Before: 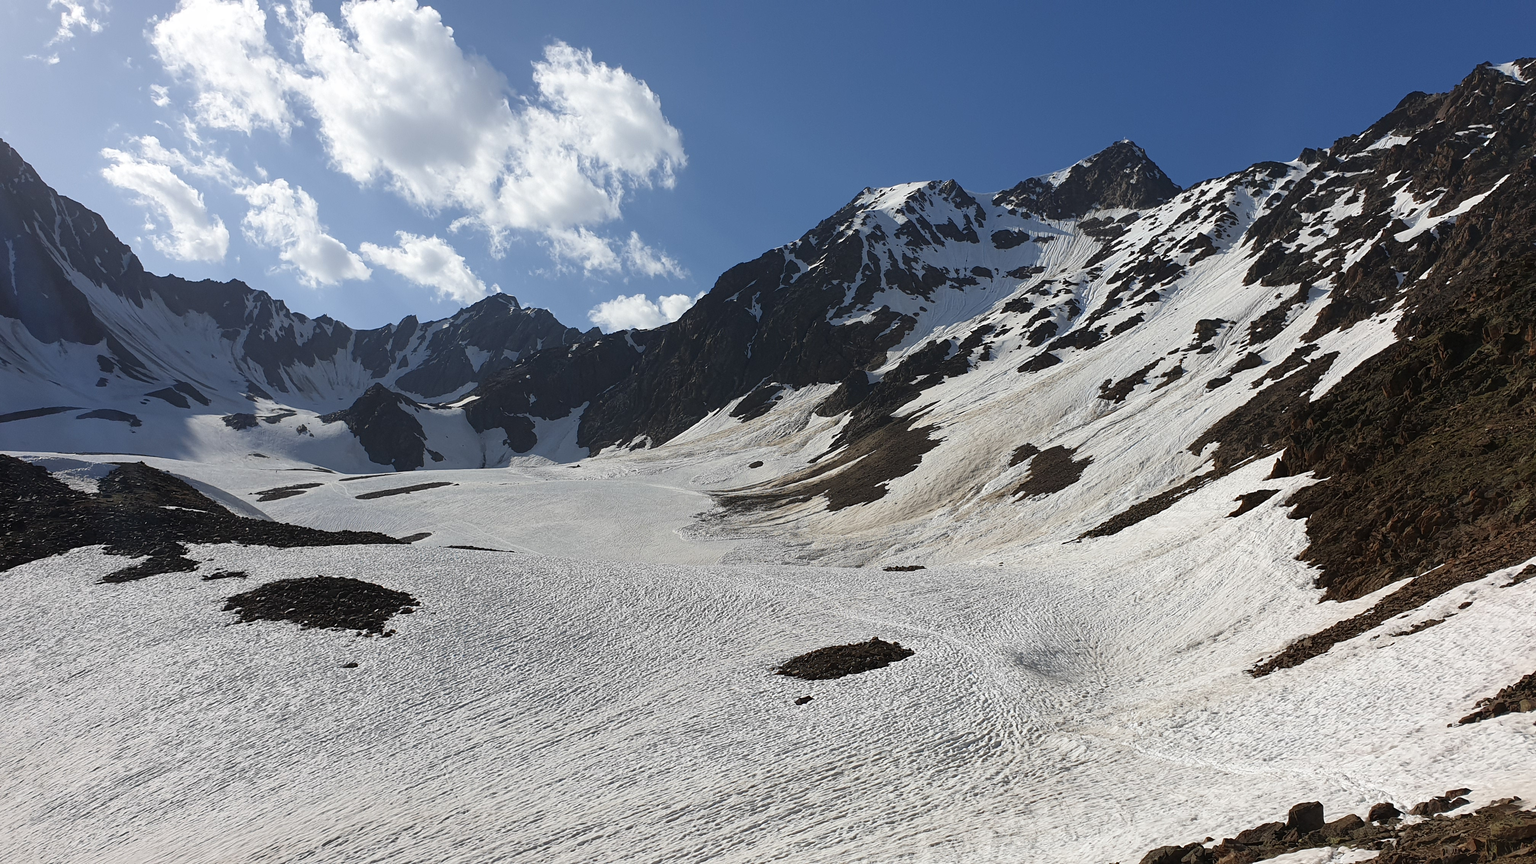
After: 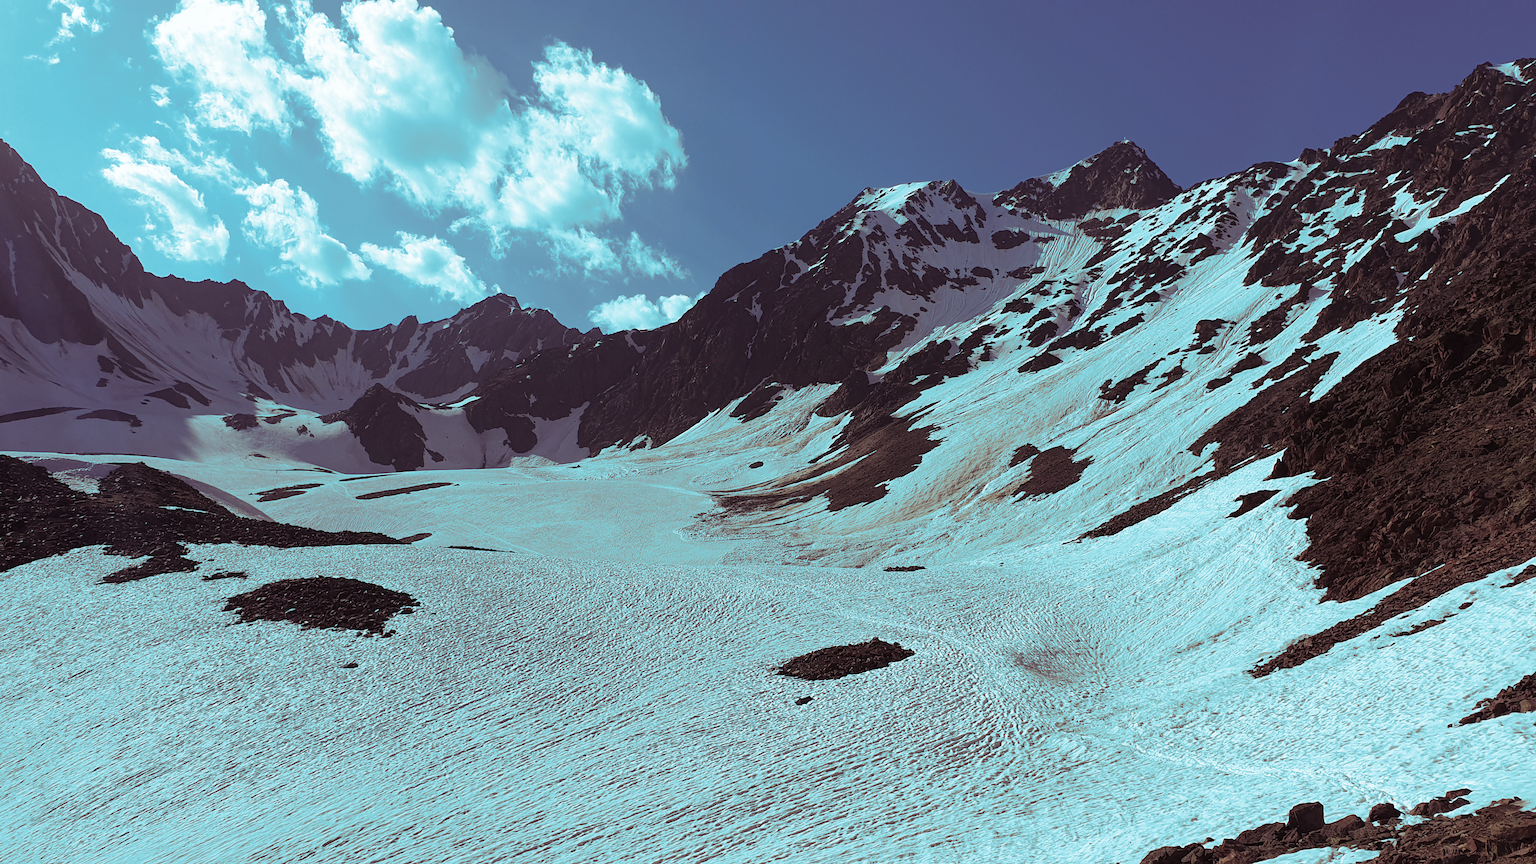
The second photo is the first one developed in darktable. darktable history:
color correction: highlights b* 3
split-toning: shadows › hue 327.6°, highlights › hue 198°, highlights › saturation 0.55, balance -21.25, compress 0%
